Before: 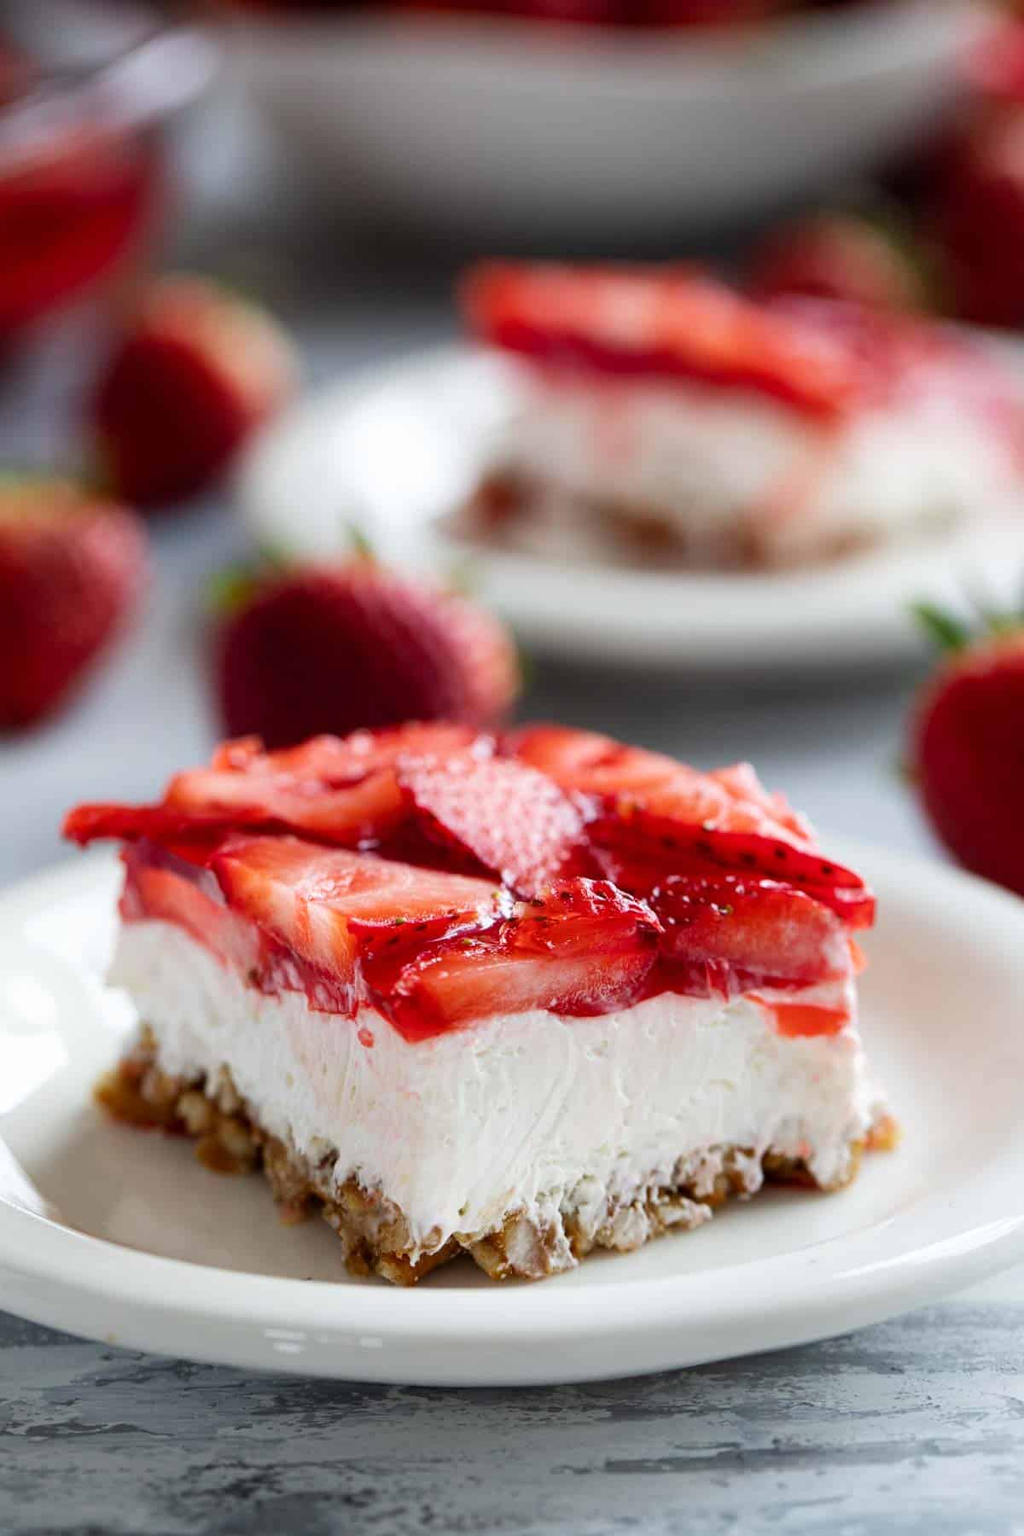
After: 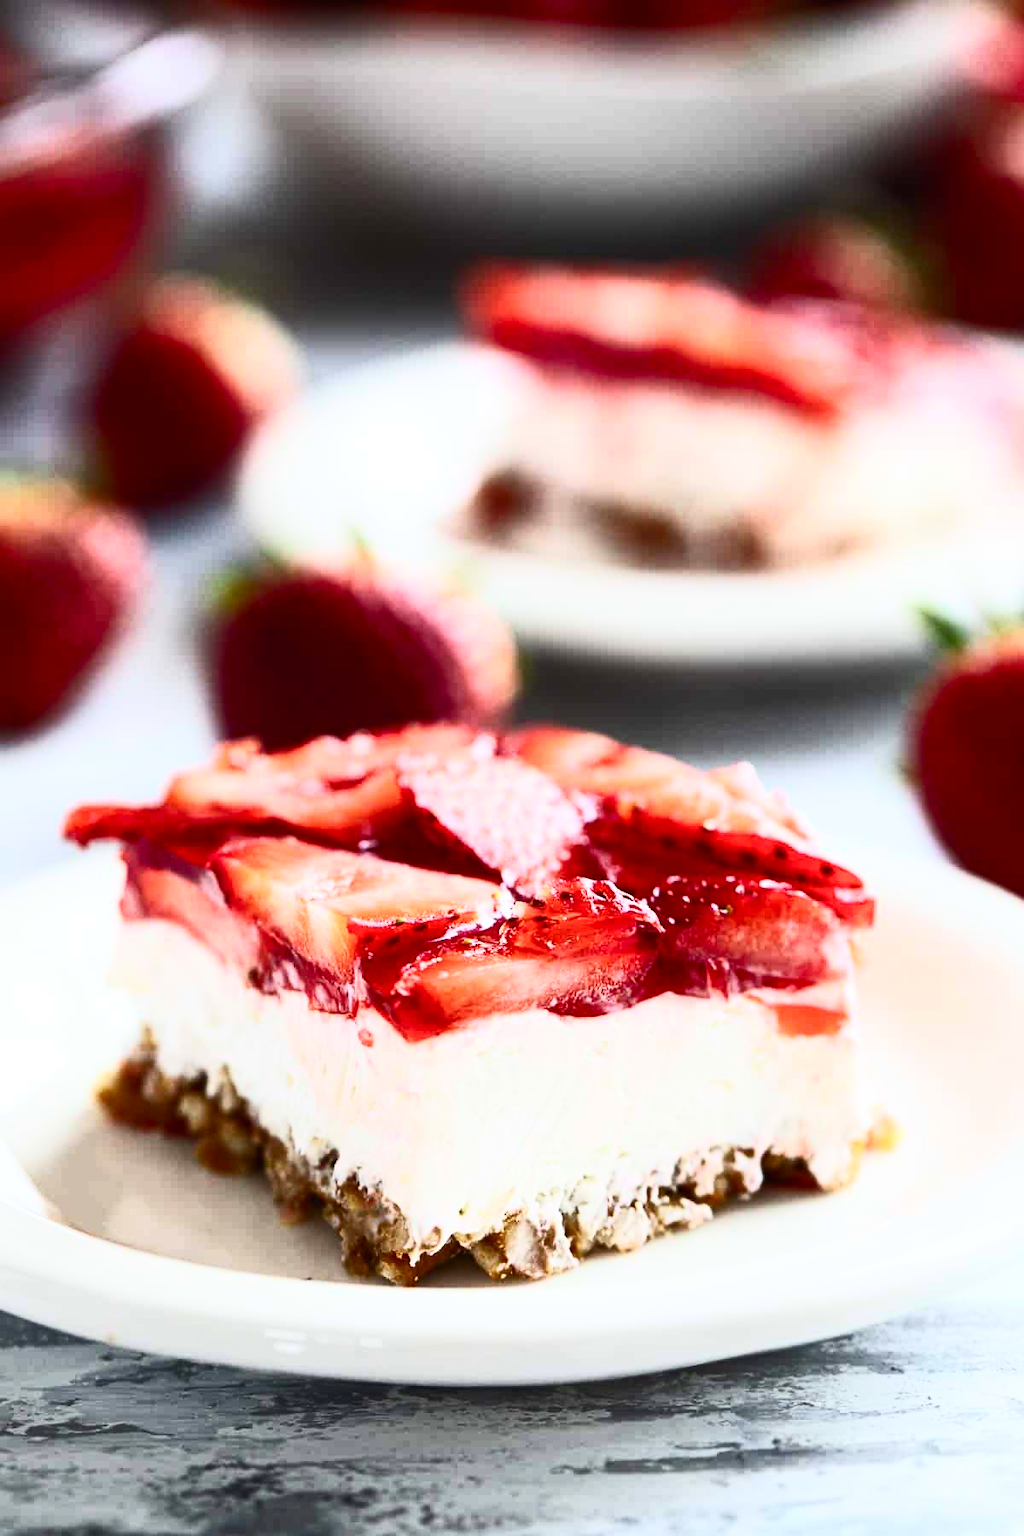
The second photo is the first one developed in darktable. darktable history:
contrast brightness saturation: contrast 0.606, brightness 0.356, saturation 0.146
